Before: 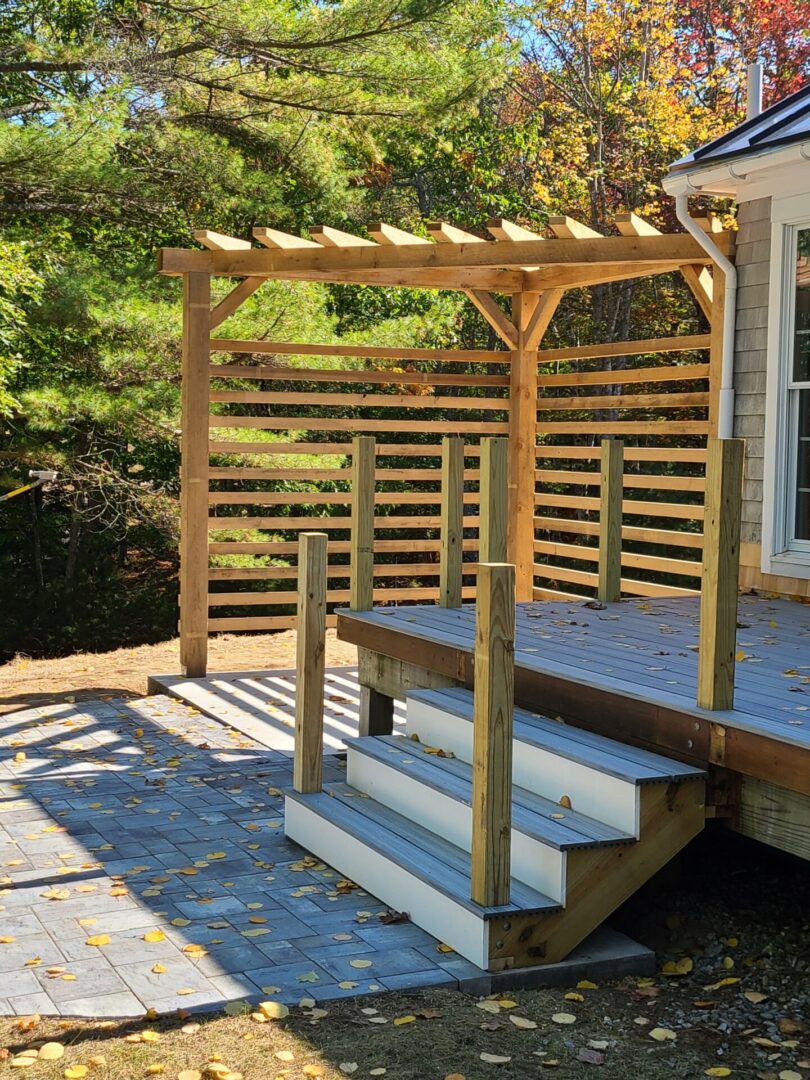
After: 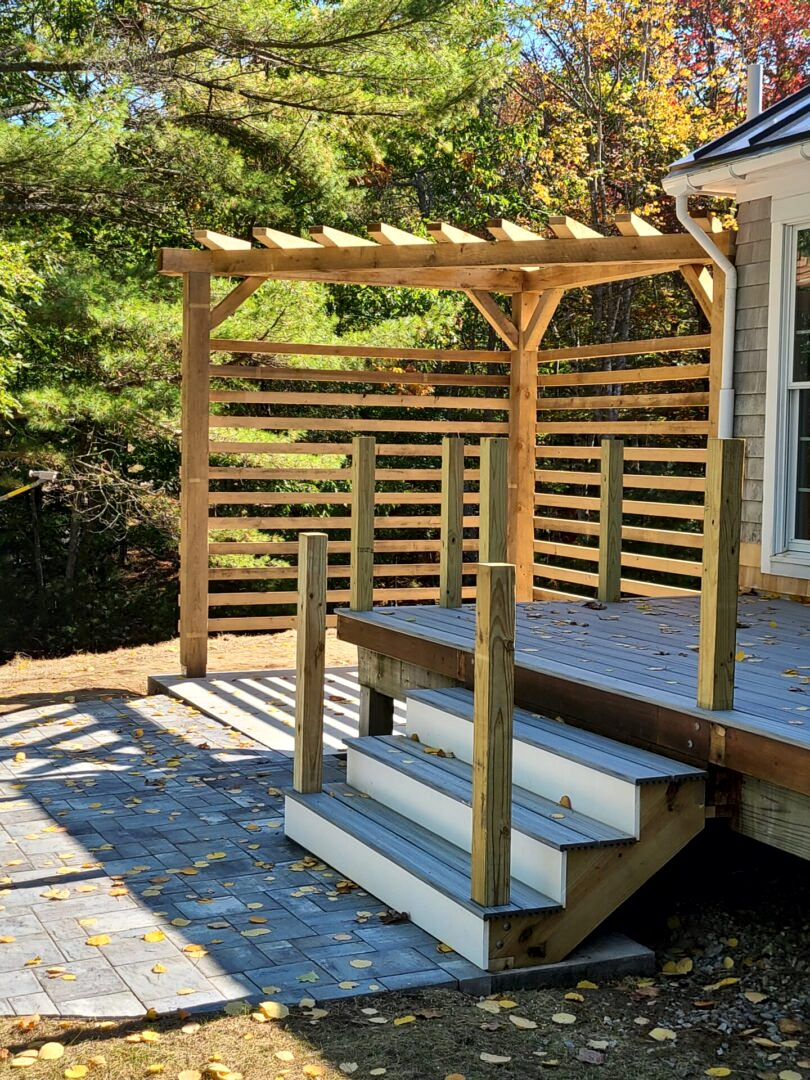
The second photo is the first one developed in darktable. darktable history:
local contrast: mode bilateral grid, contrast 21, coarseness 50, detail 158%, midtone range 0.2
